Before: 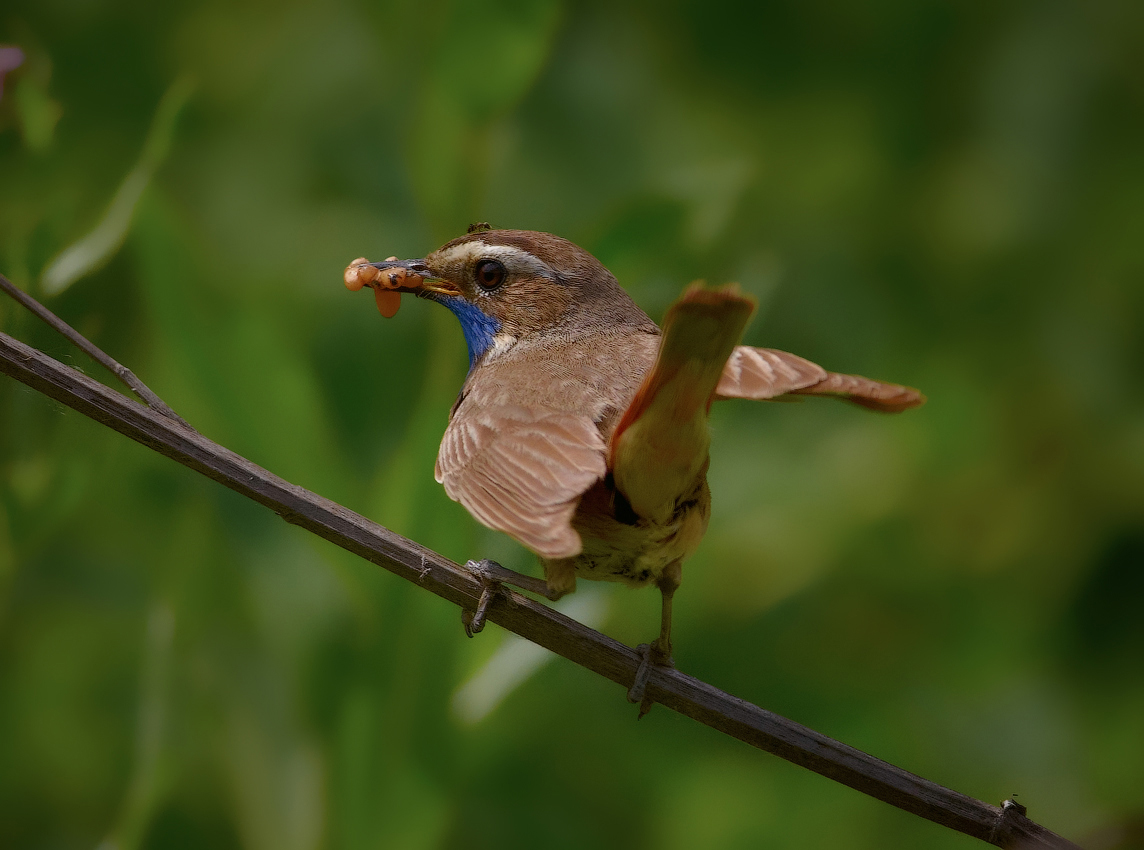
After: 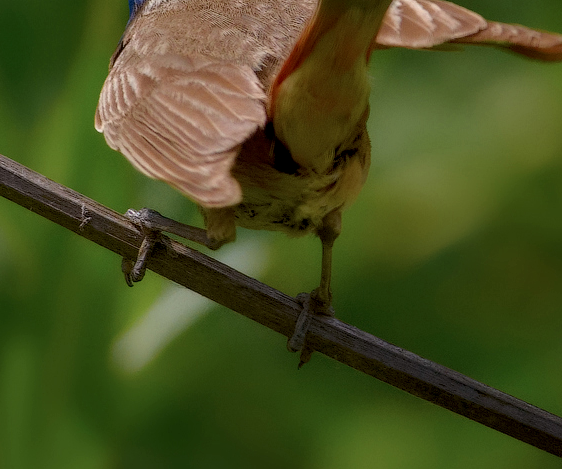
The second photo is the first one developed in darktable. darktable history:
crop: left 29.783%, top 41.354%, right 21.037%, bottom 3.462%
local contrast: on, module defaults
